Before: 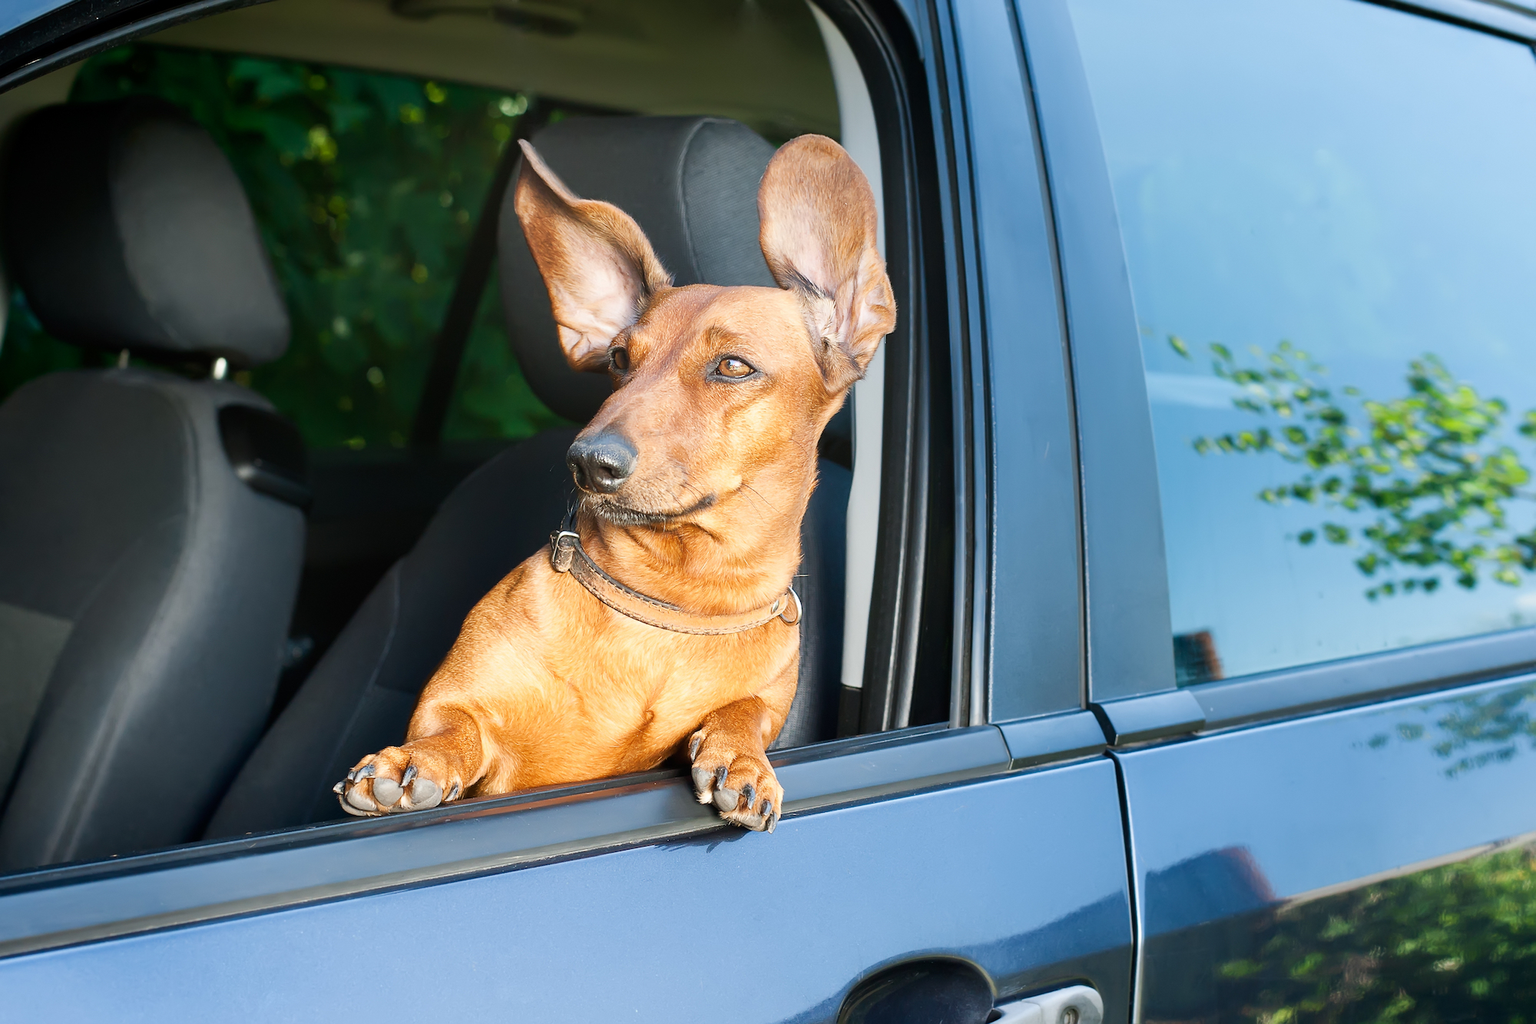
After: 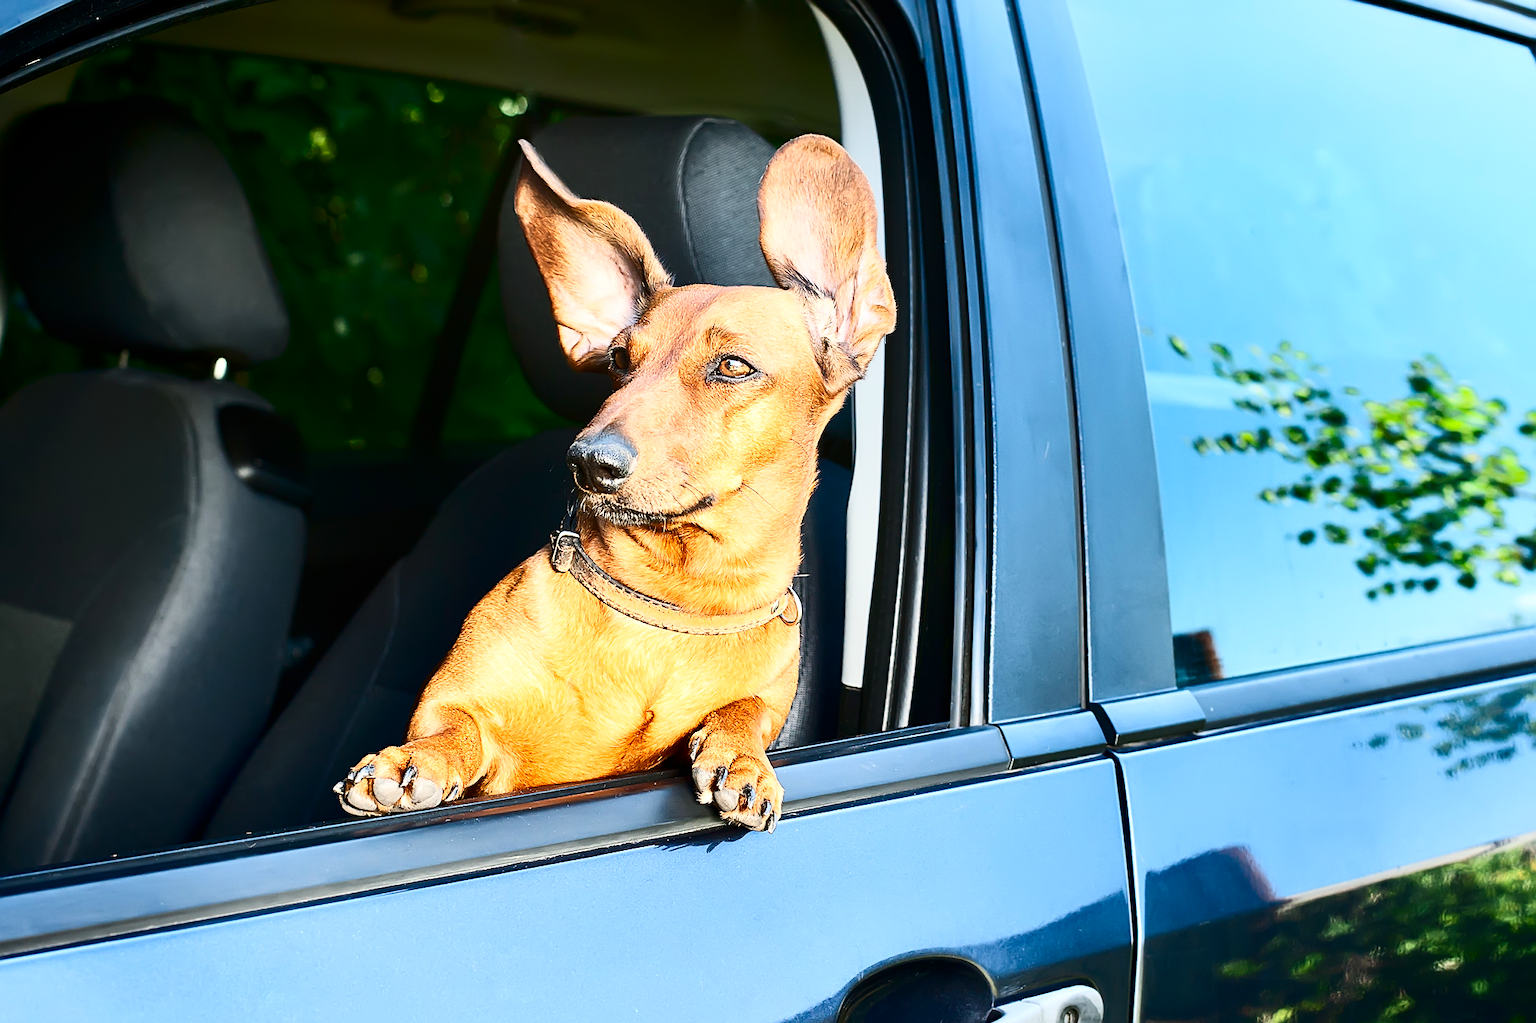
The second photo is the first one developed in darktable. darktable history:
shadows and highlights: shadows 13.45, white point adjustment 1.33, soften with gaussian
contrast brightness saturation: contrast 0.401, brightness 0.053, saturation 0.255
sharpen: on, module defaults
